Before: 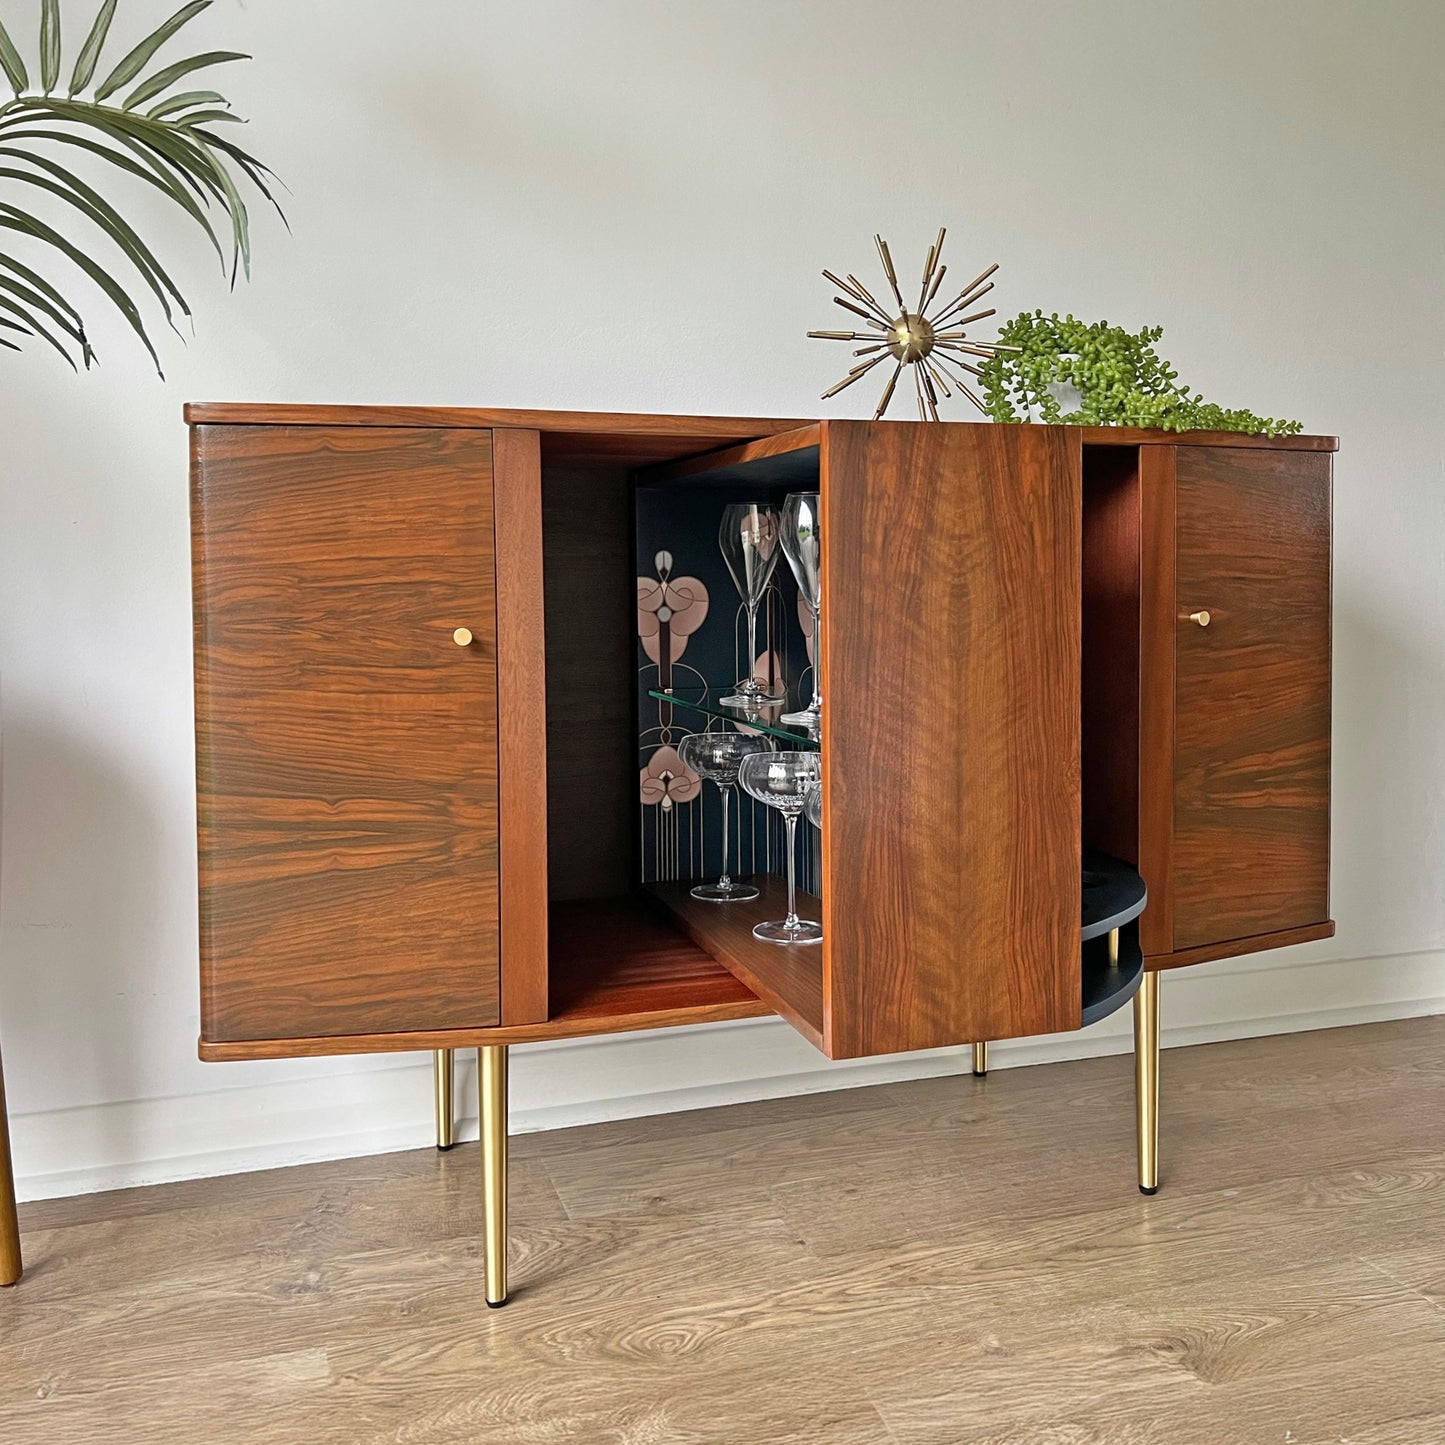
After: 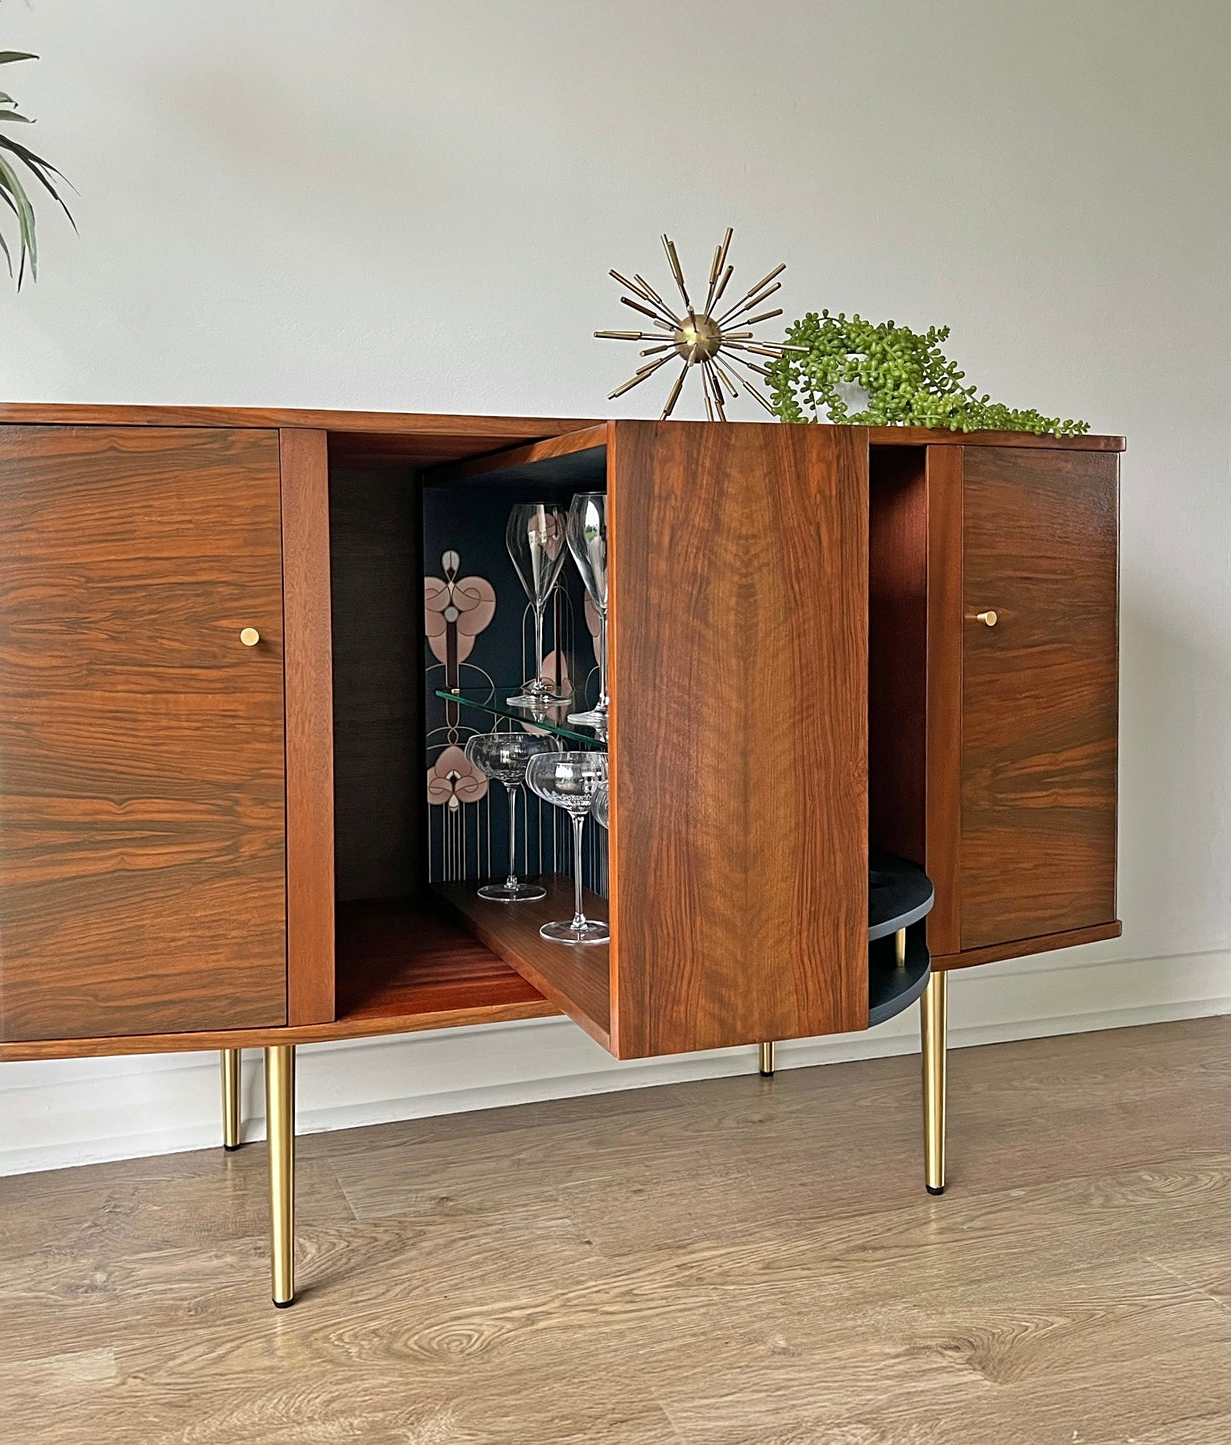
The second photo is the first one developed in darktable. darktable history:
crop and rotate: left 14.793%
sharpen: amount 0.206
